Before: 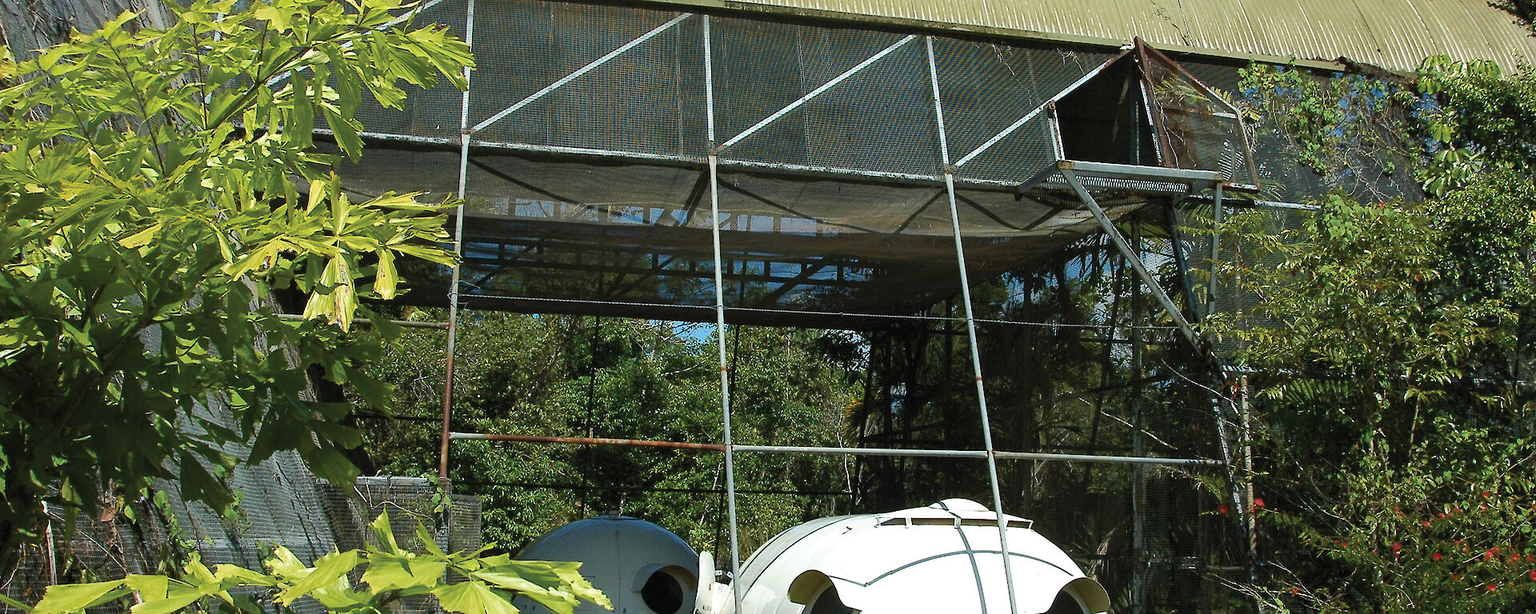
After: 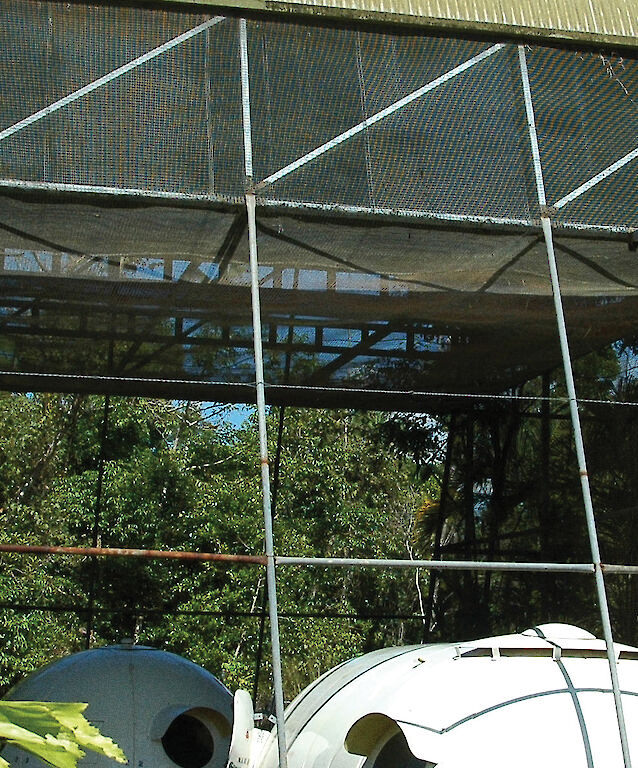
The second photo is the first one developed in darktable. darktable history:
grain: coarseness 0.47 ISO
crop: left 33.36%, right 33.36%
